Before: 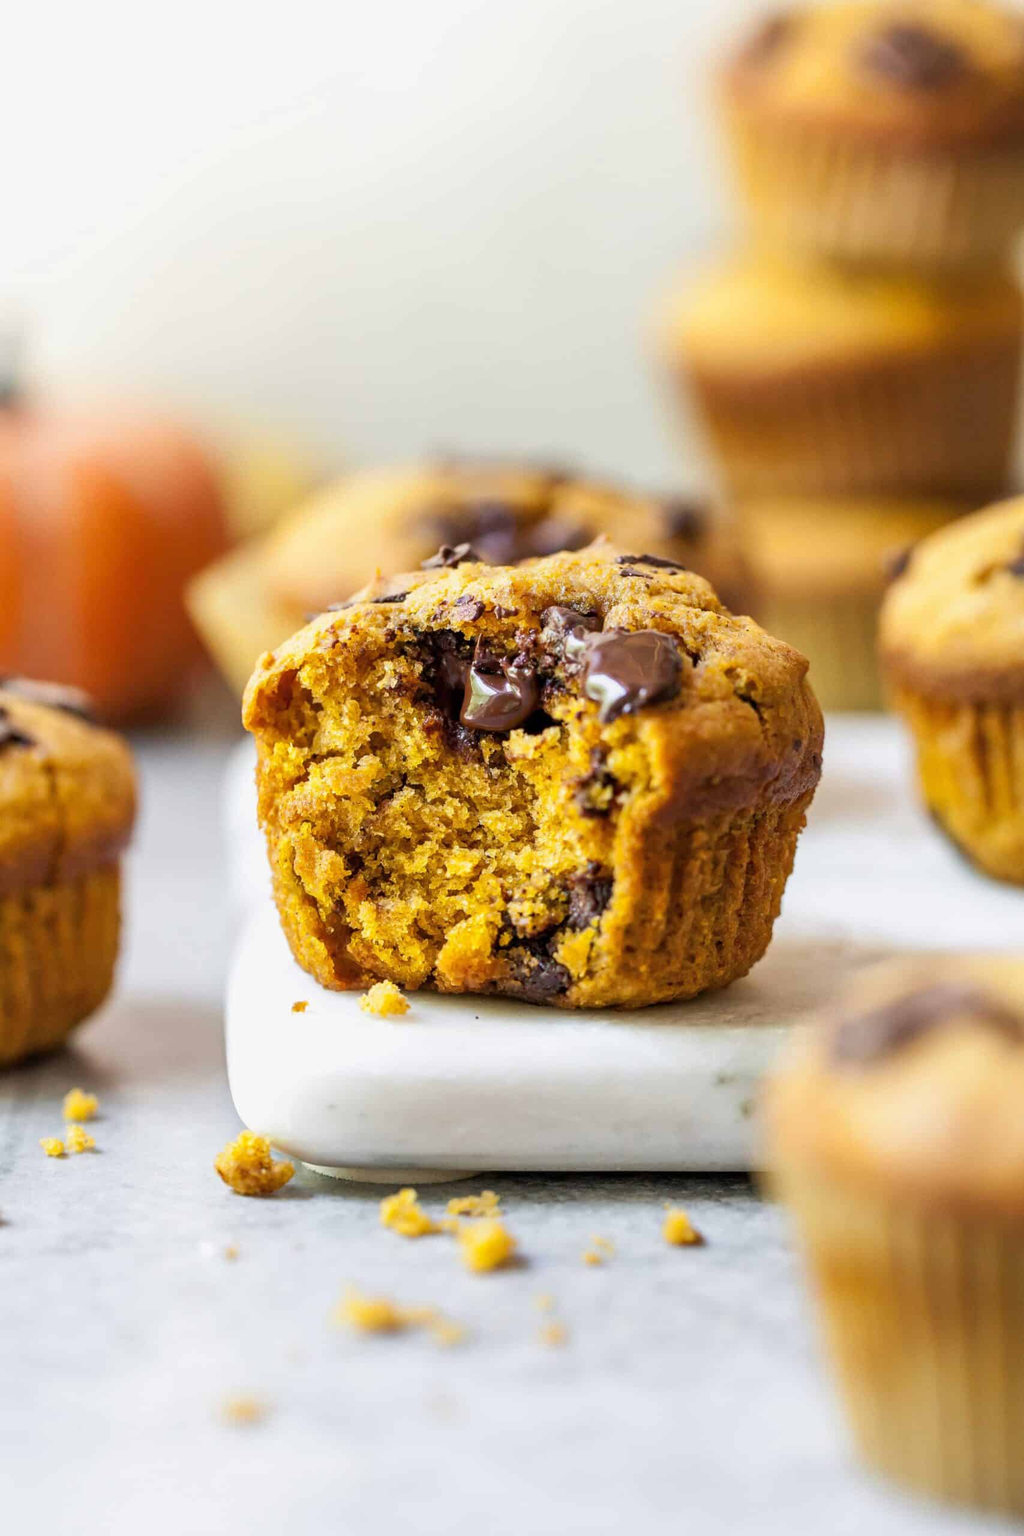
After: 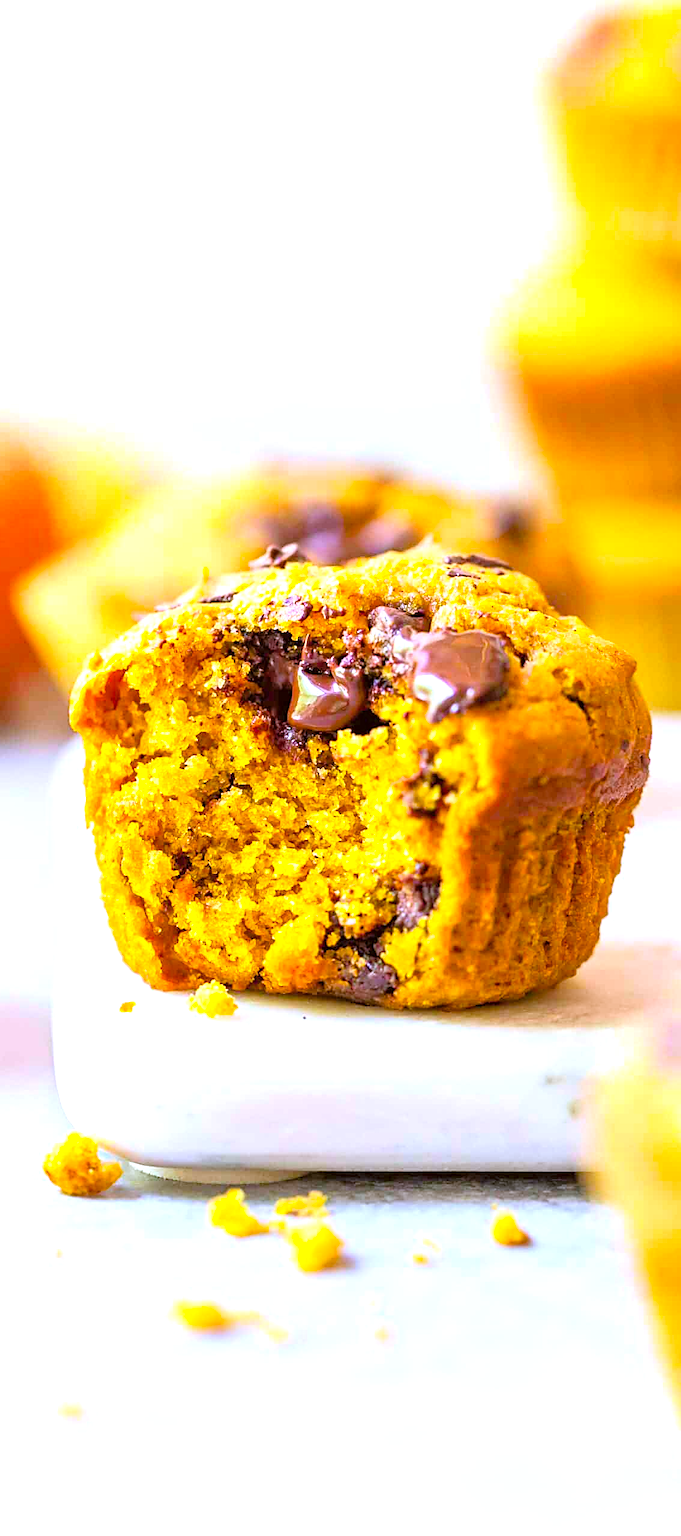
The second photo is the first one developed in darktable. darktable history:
levels: levels [0, 0.492, 0.984]
color balance rgb: perceptual saturation grading › global saturation 25%, global vibrance 20%
crop: left 16.899%, right 16.556%
sharpen: on, module defaults
white balance: red 0.948, green 1.02, blue 1.176
exposure: exposure 0.648 EV, compensate highlight preservation false
contrast brightness saturation: contrast 0.07, brightness 0.18, saturation 0.4
color correction: highlights a* 6.27, highlights b* 8.19, shadows a* 5.94, shadows b* 7.23, saturation 0.9
